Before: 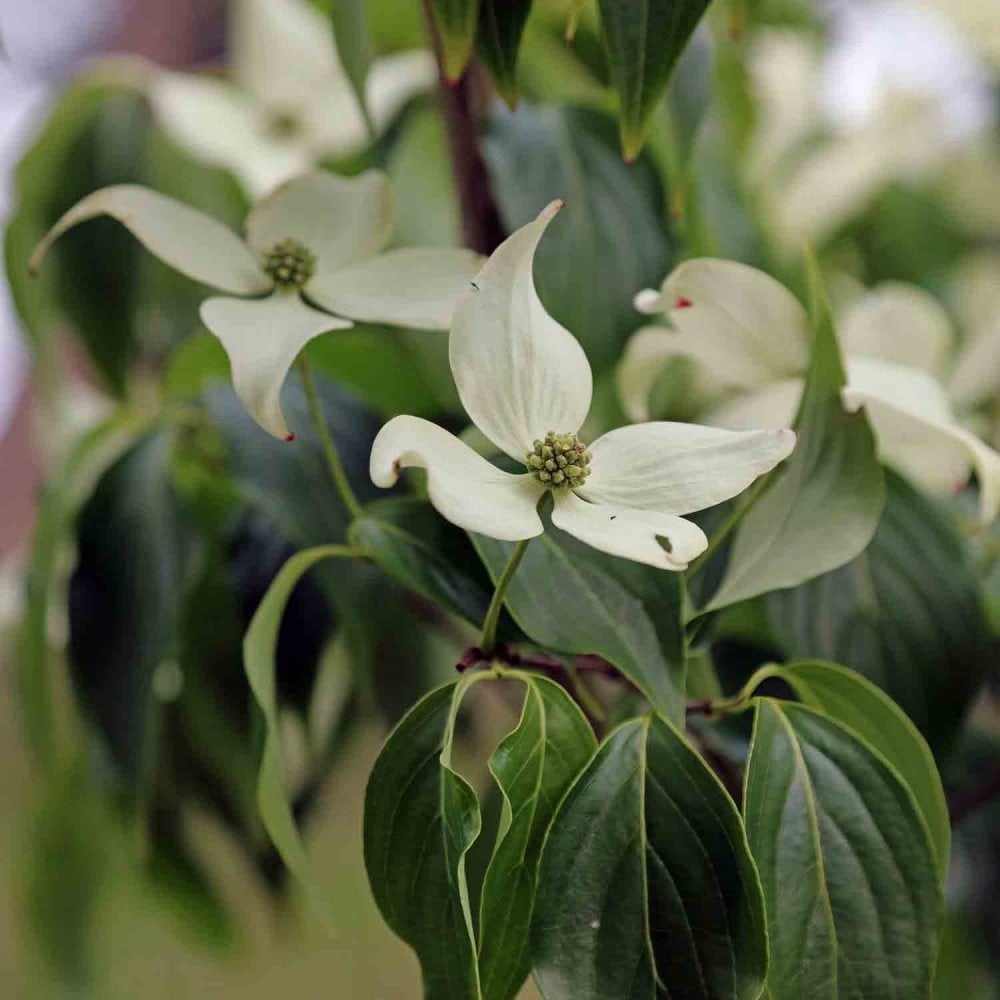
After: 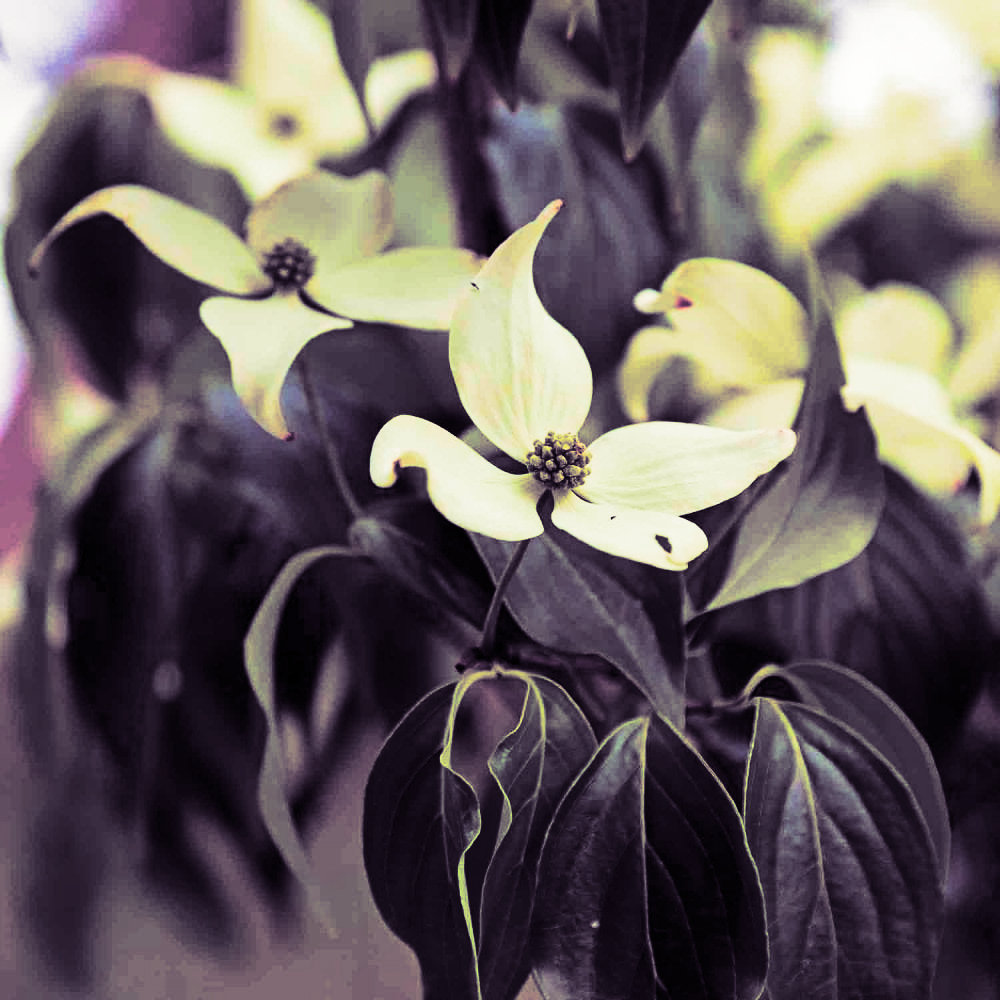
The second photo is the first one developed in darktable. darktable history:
color balance rgb: perceptual saturation grading › global saturation 35%, perceptual saturation grading › highlights -30%, perceptual saturation grading › shadows 35%, perceptual brilliance grading › global brilliance 3%, perceptual brilliance grading › highlights -3%, perceptual brilliance grading › shadows 3%
contrast brightness saturation: contrast 0.4, brightness 0.1, saturation 0.21
velvia: strength 75%
split-toning: shadows › hue 266.4°, shadows › saturation 0.4, highlights › hue 61.2°, highlights › saturation 0.3, compress 0%
